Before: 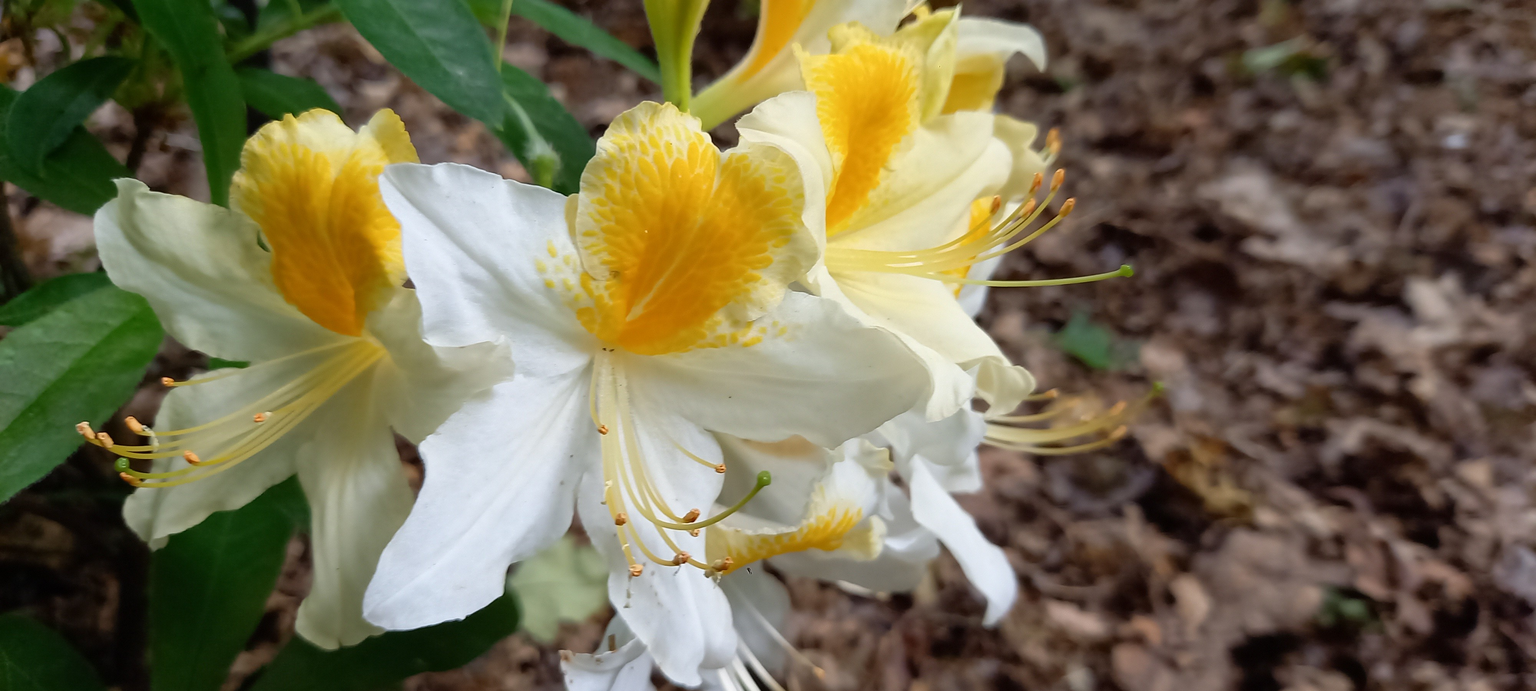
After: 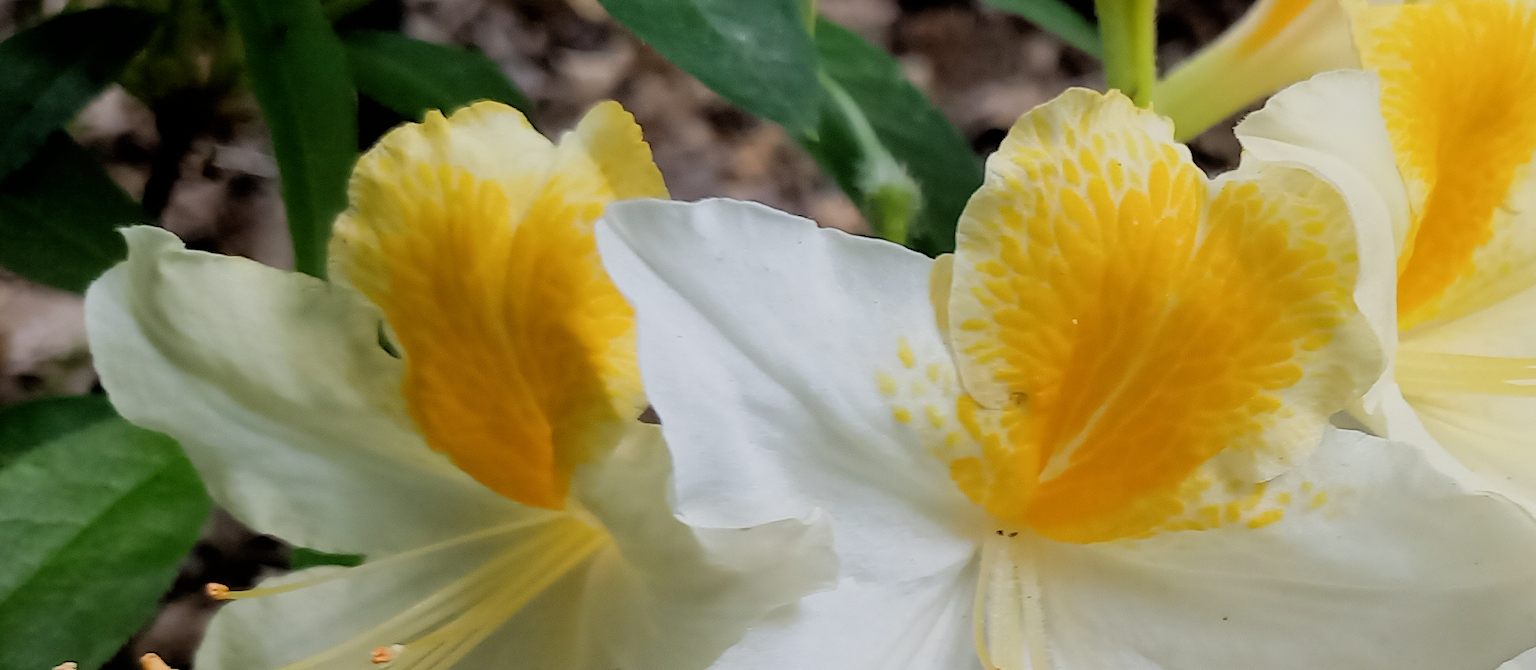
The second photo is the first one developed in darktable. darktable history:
filmic rgb: black relative exposure -5.04 EV, white relative exposure 3.96 EV, hardness 2.88, contrast 1.1, highlights saturation mix -21.23%
crop and rotate: left 3.04%, top 7.561%, right 41.135%, bottom 38.217%
